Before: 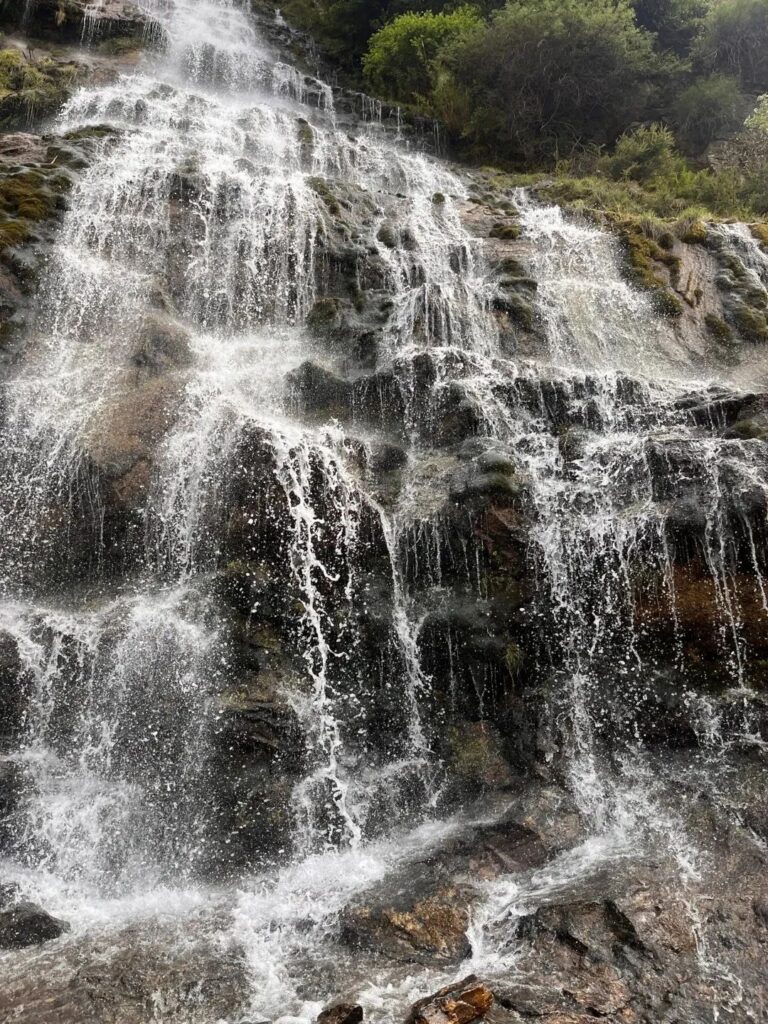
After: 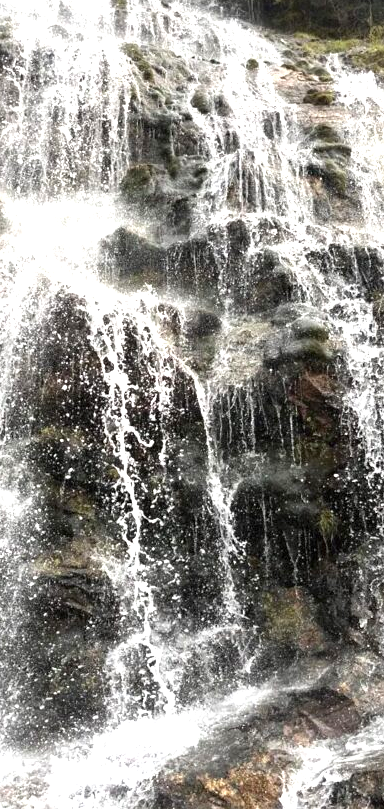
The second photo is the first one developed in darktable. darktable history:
base curve: preserve colors none
crop and rotate: angle 0.023°, left 24.315%, top 13.071%, right 25.608%, bottom 7.8%
exposure: exposure 1 EV, compensate highlight preservation false
